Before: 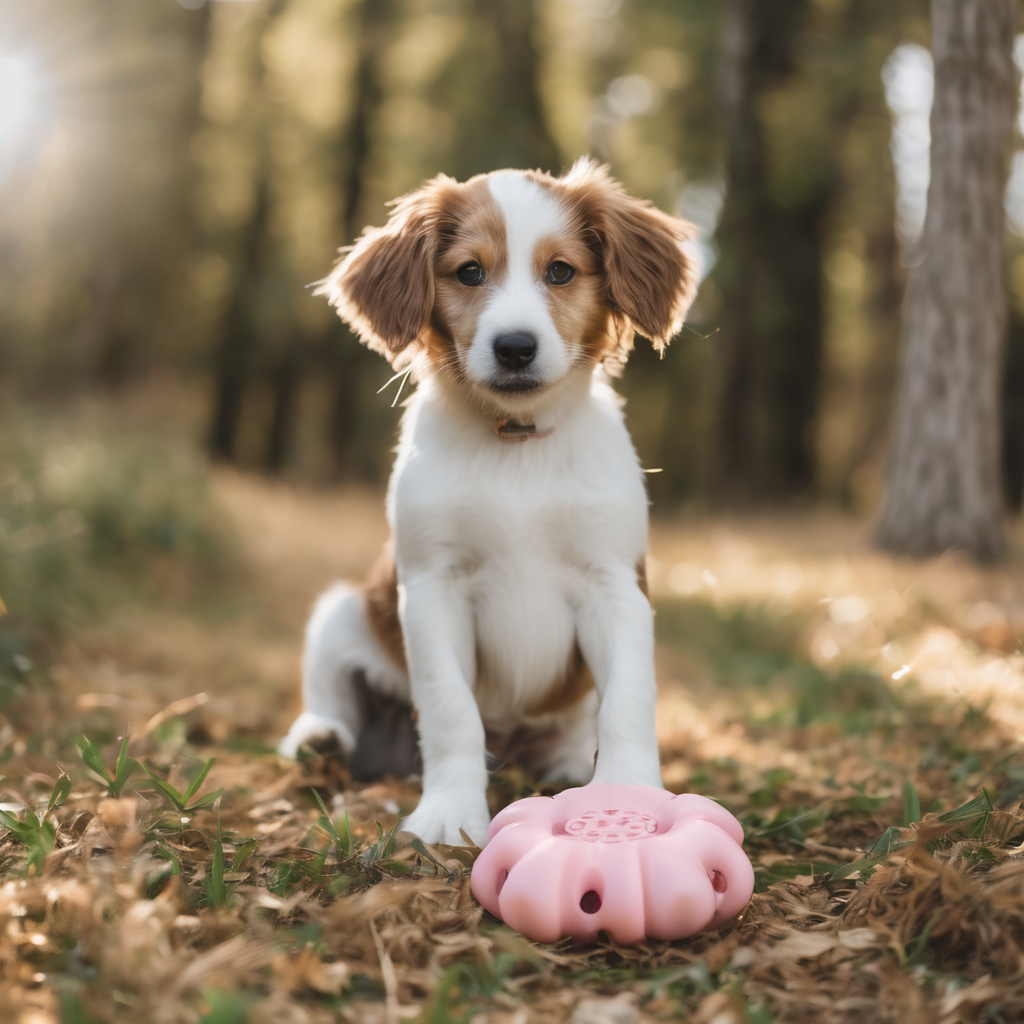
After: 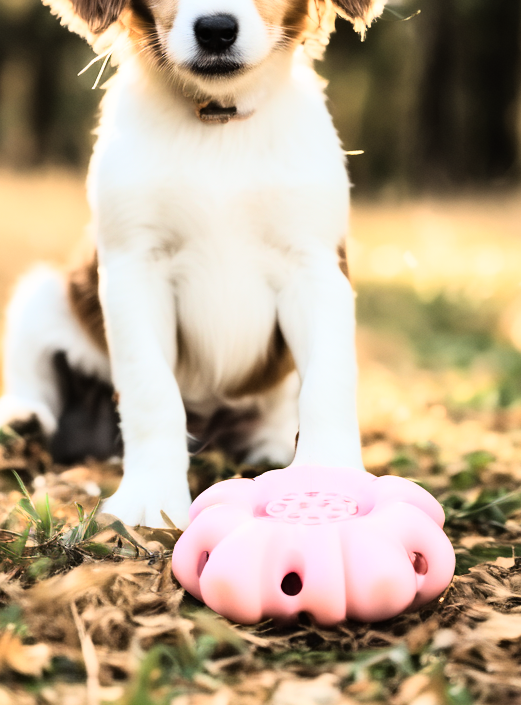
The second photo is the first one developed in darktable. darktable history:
haze removal: compatibility mode true, adaptive false
crop and rotate: left 29.237%, top 31.152%, right 19.807%
rgb curve: curves: ch0 [(0, 0) (0.21, 0.15) (0.24, 0.21) (0.5, 0.75) (0.75, 0.96) (0.89, 0.99) (1, 1)]; ch1 [(0, 0.02) (0.21, 0.13) (0.25, 0.2) (0.5, 0.67) (0.75, 0.9) (0.89, 0.97) (1, 1)]; ch2 [(0, 0.02) (0.21, 0.13) (0.25, 0.2) (0.5, 0.67) (0.75, 0.9) (0.89, 0.97) (1, 1)], compensate middle gray true
